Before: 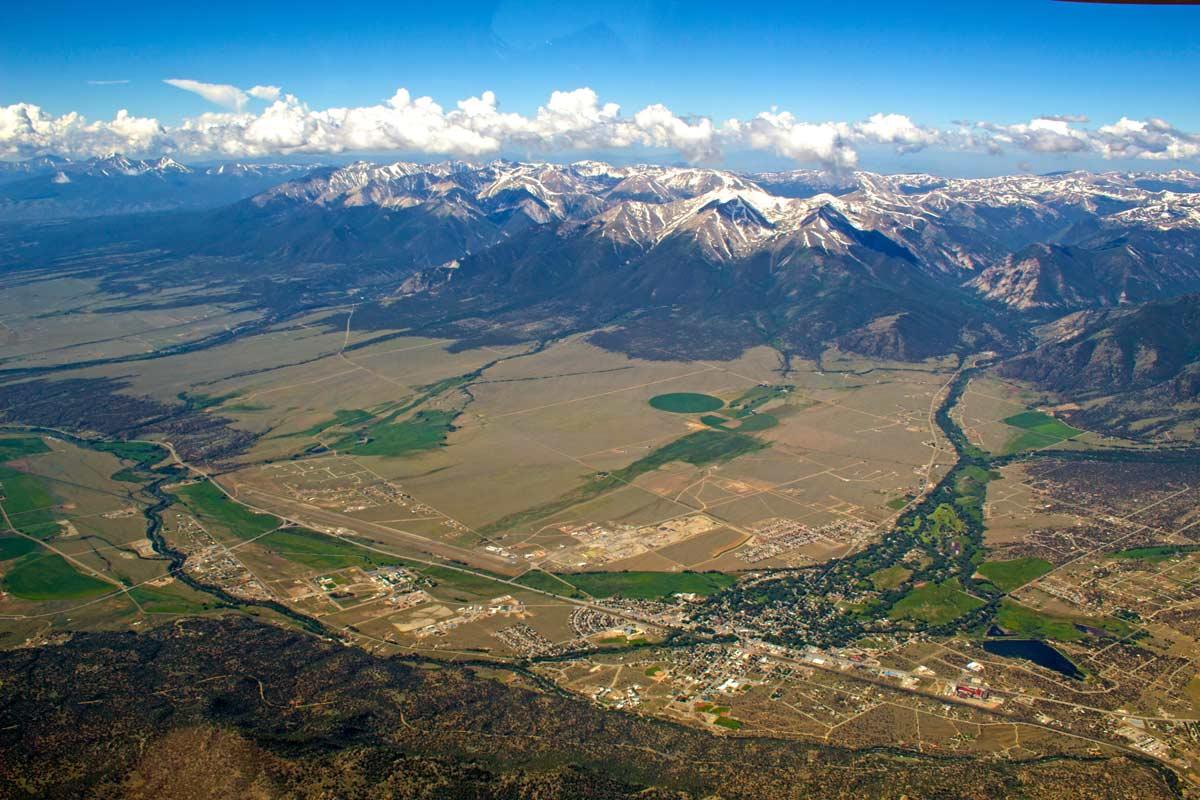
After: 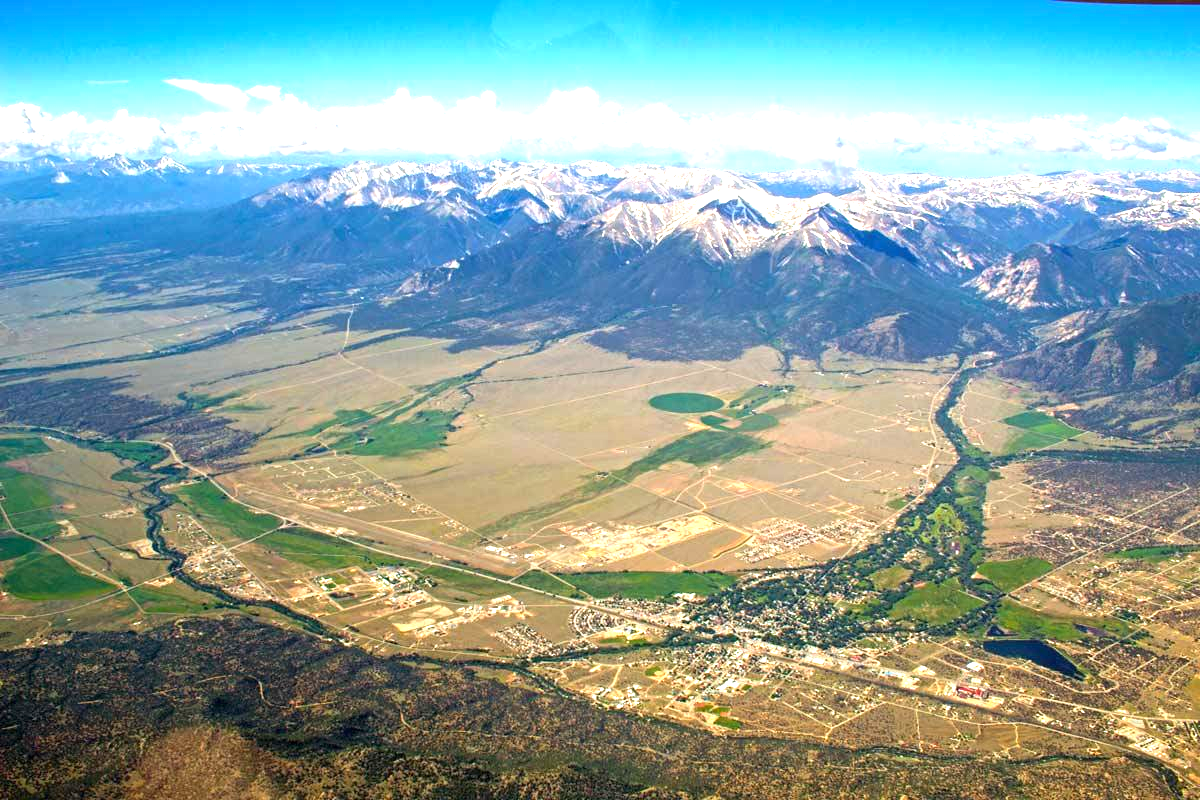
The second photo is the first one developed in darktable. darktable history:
tone equalizer: on, module defaults
exposure: exposure 1.25 EV, compensate exposure bias true, compensate highlight preservation false
